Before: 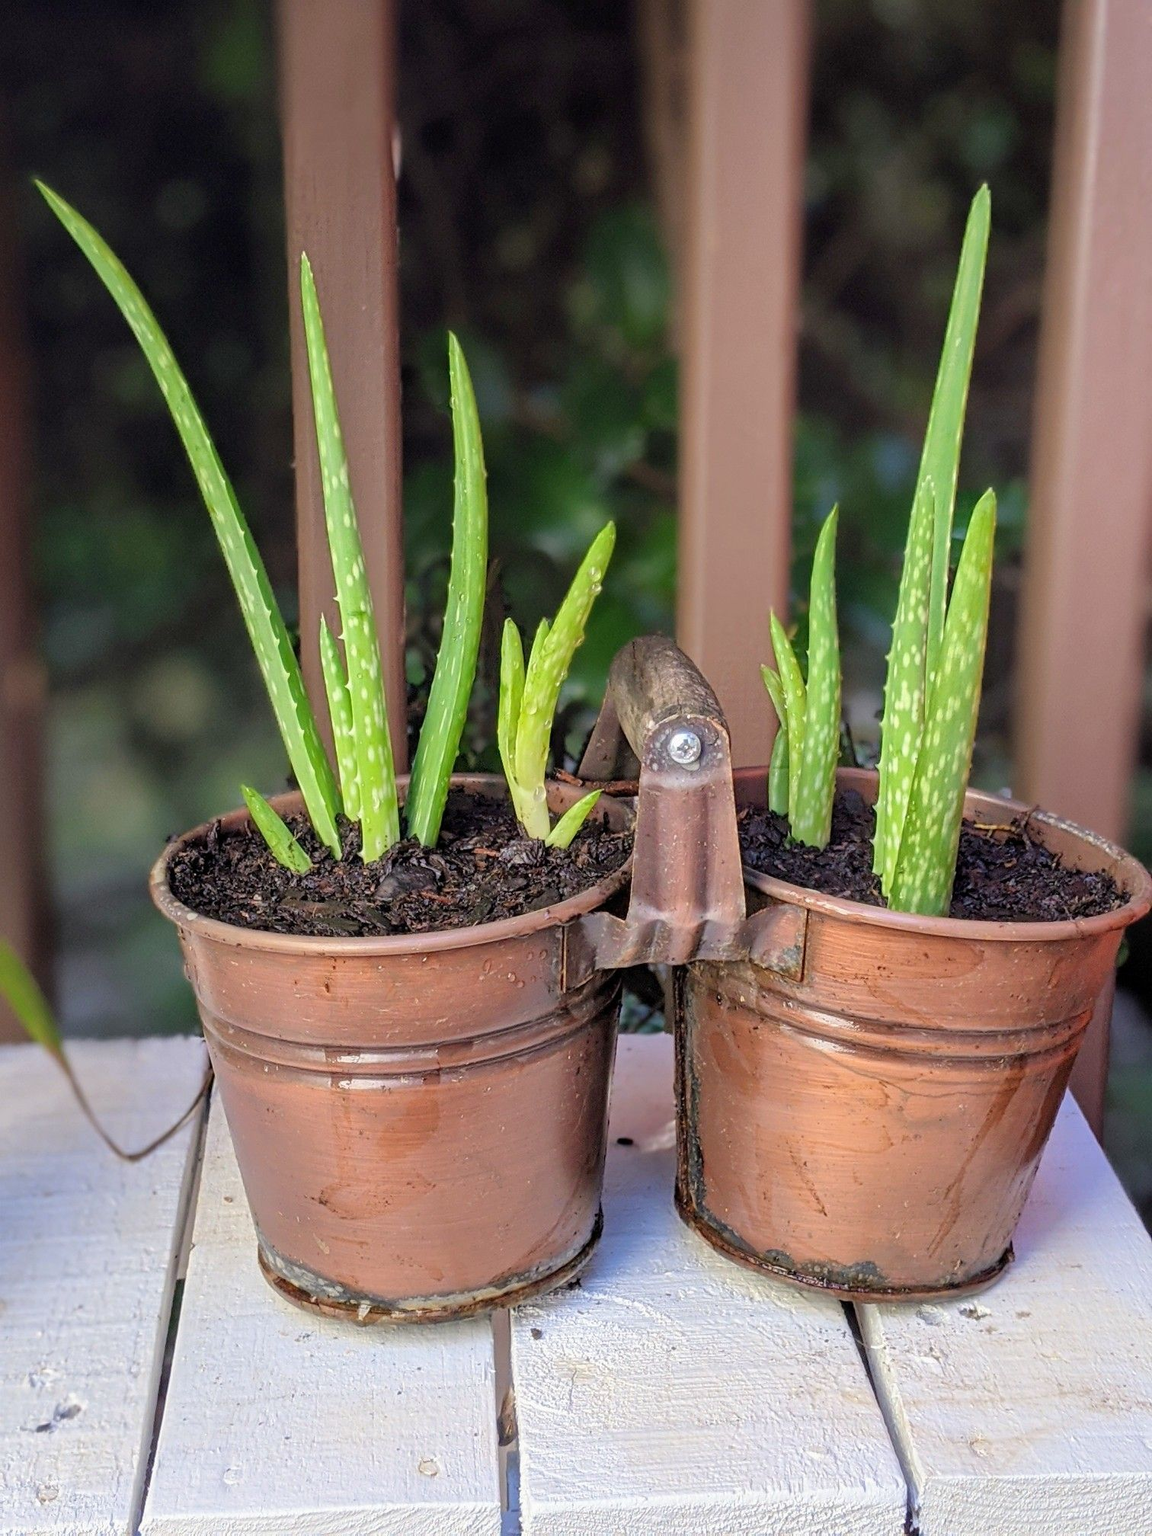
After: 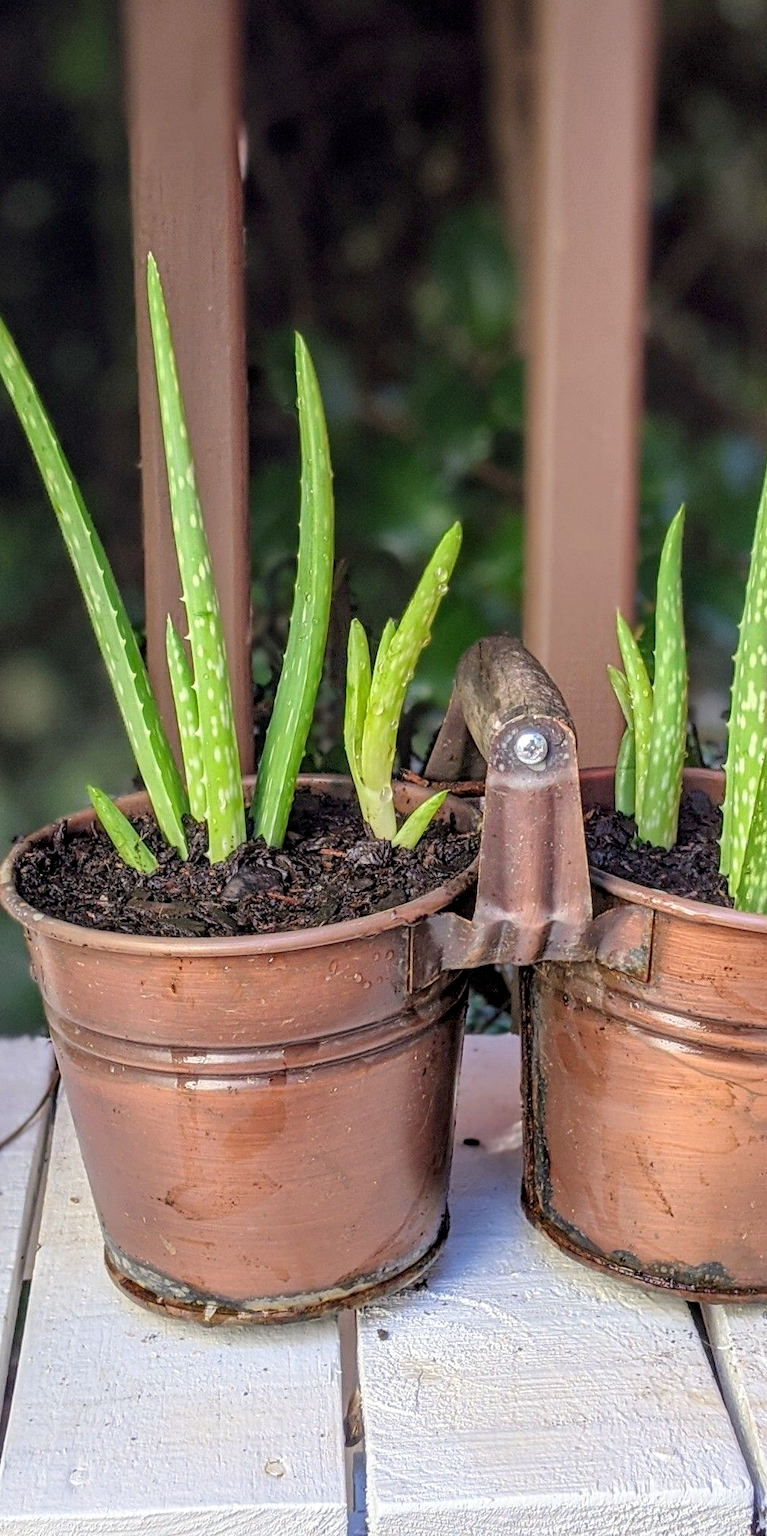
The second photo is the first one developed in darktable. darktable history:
crop and rotate: left 13.372%, right 20.008%
local contrast: on, module defaults
